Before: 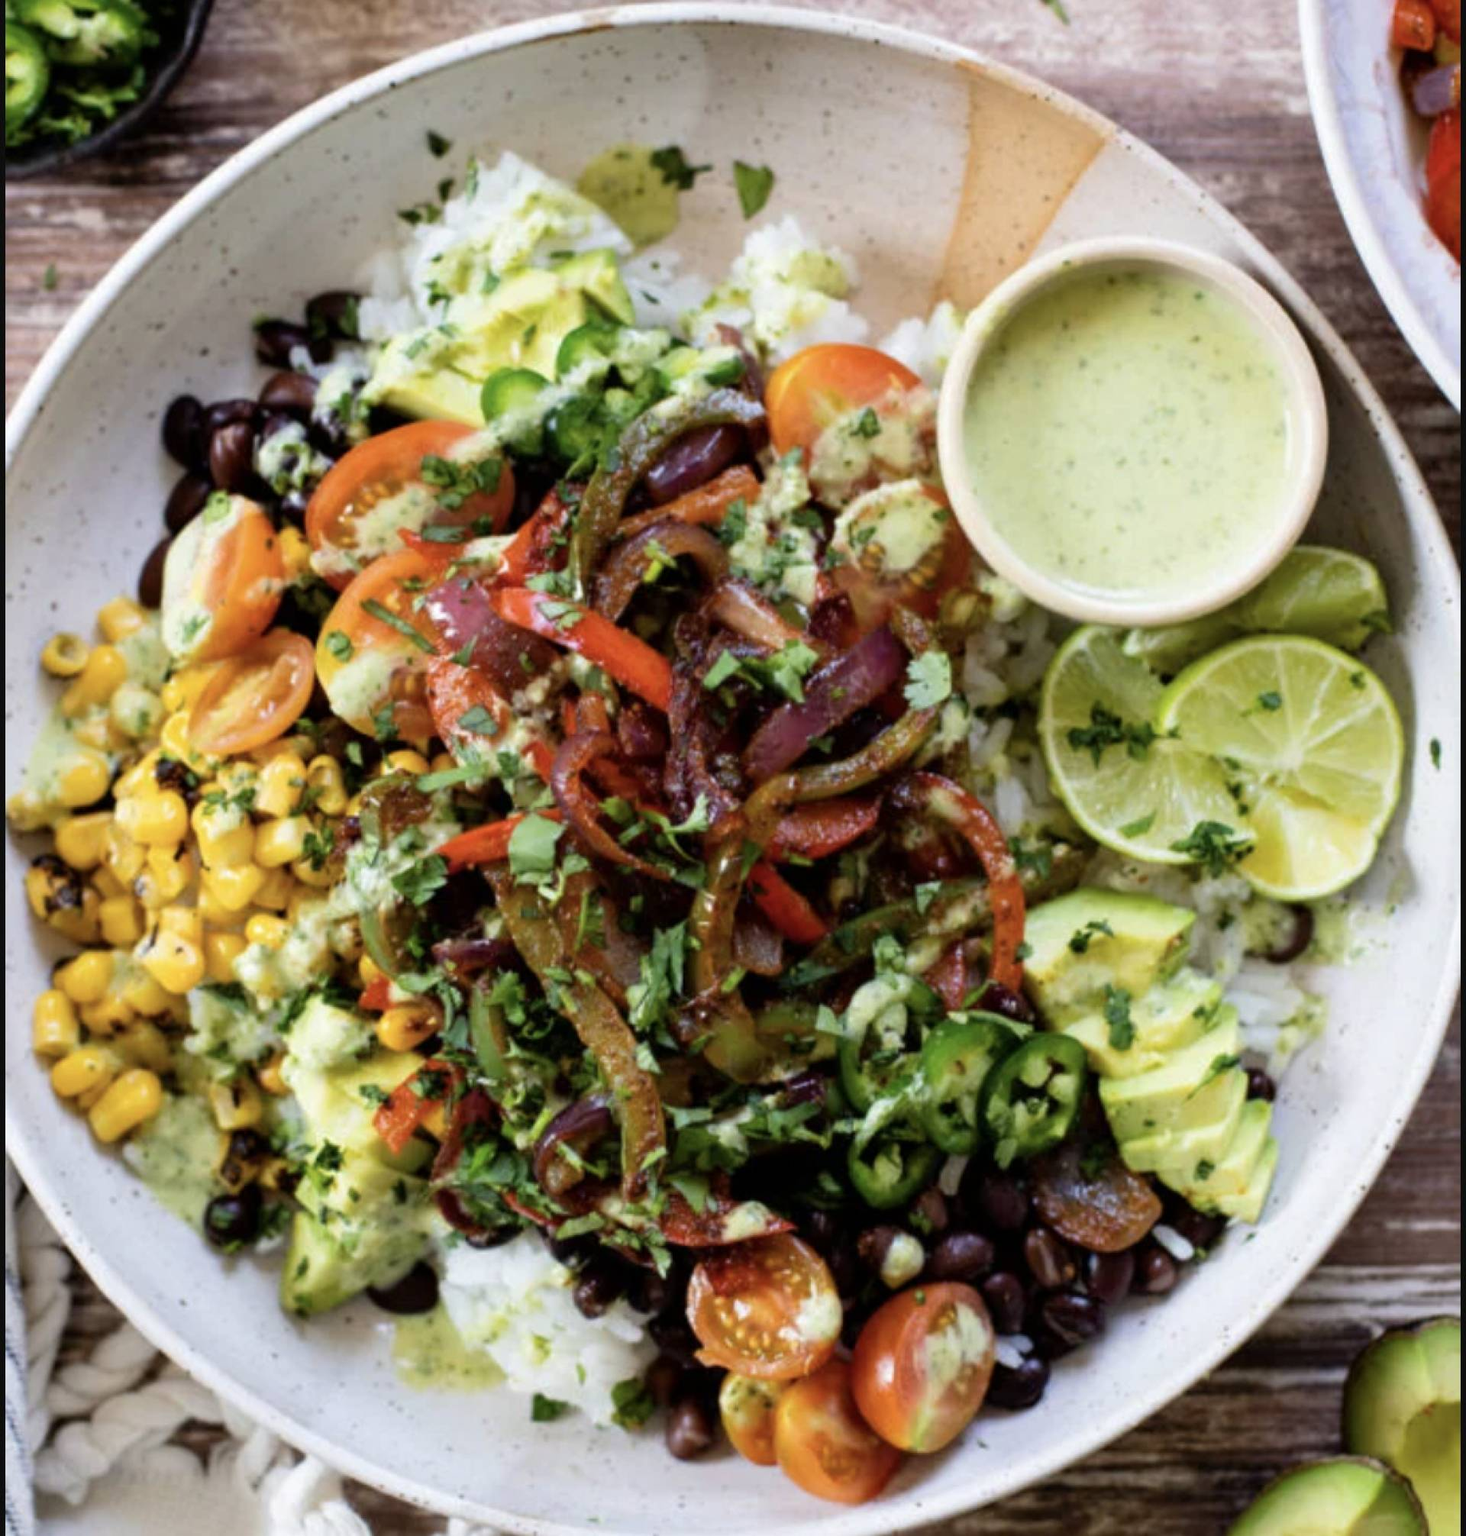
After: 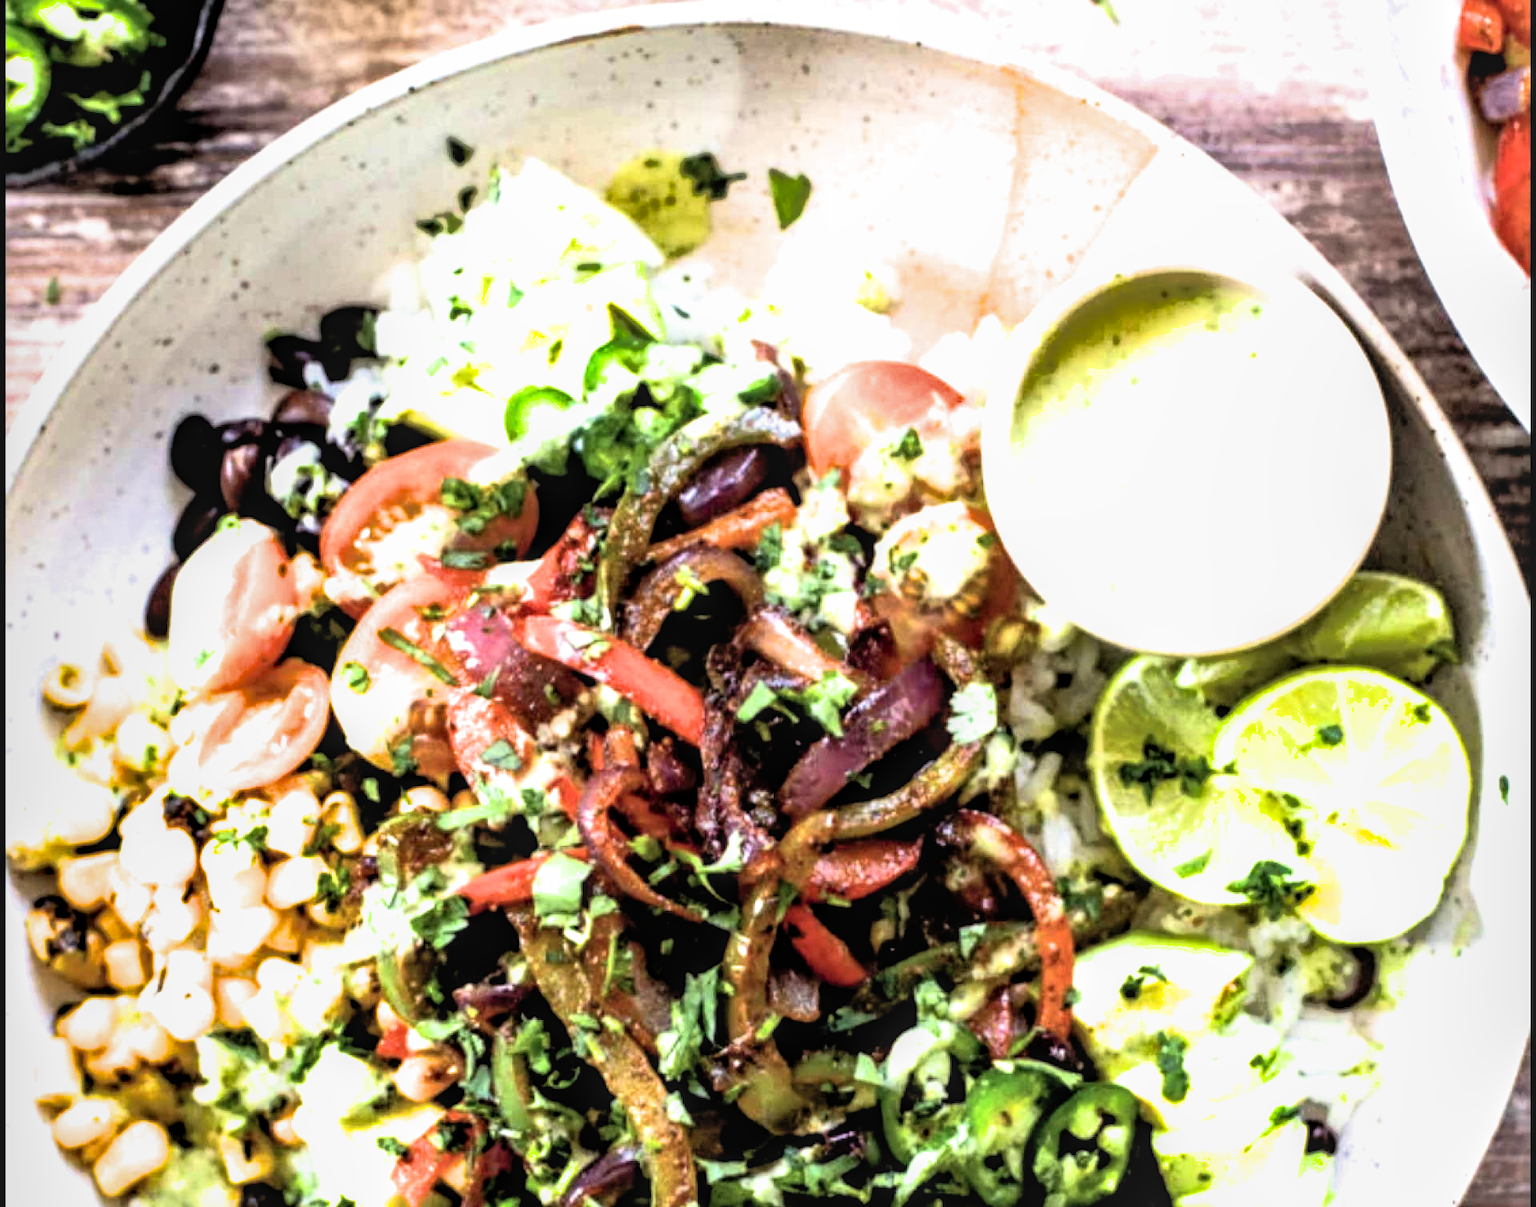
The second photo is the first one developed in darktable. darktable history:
local contrast: on, module defaults
tone curve: curves: ch0 [(0, 0) (0.003, 0.003) (0.011, 0.012) (0.025, 0.023) (0.044, 0.04) (0.069, 0.056) (0.1, 0.082) (0.136, 0.107) (0.177, 0.144) (0.224, 0.186) (0.277, 0.237) (0.335, 0.297) (0.399, 0.37) (0.468, 0.465) (0.543, 0.567) (0.623, 0.68) (0.709, 0.782) (0.801, 0.86) (0.898, 0.924) (1, 1)]
filmic rgb: black relative exposure -3.65 EV, white relative exposure 2.44 EV, hardness 3.28
crop: bottom 24.979%
shadows and highlights: on, module defaults
exposure: black level correction 0, exposure 1.001 EV, compensate highlight preservation false
